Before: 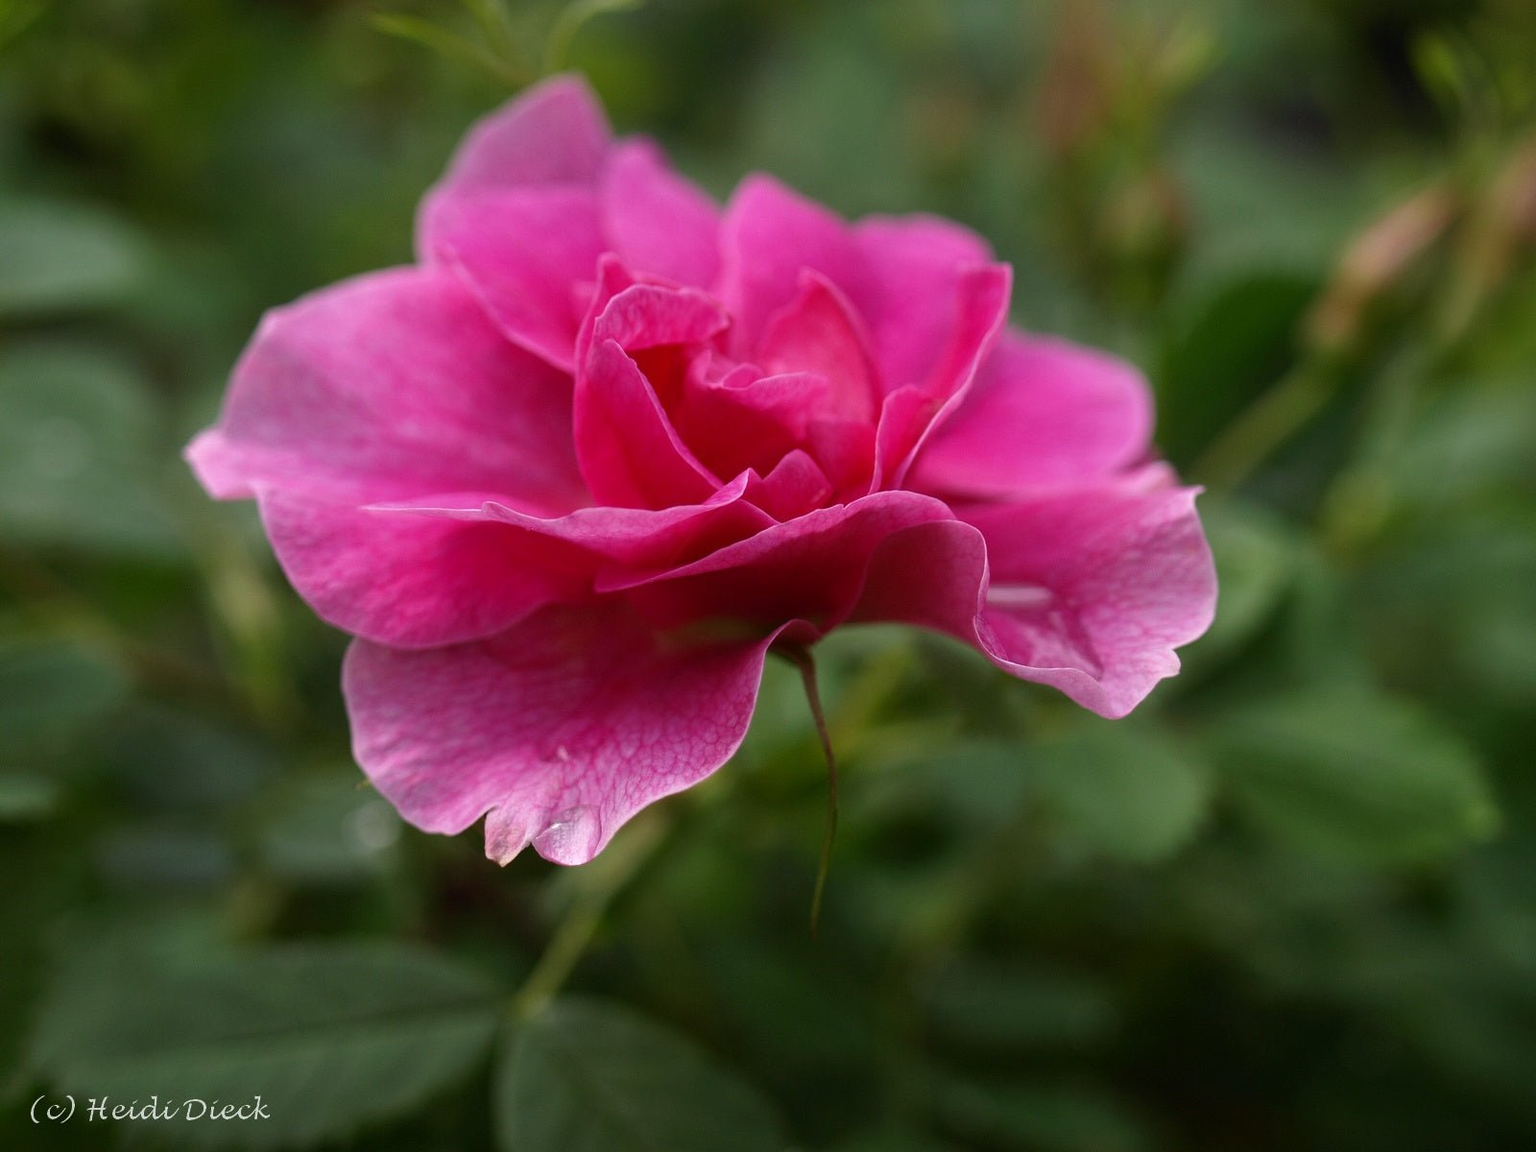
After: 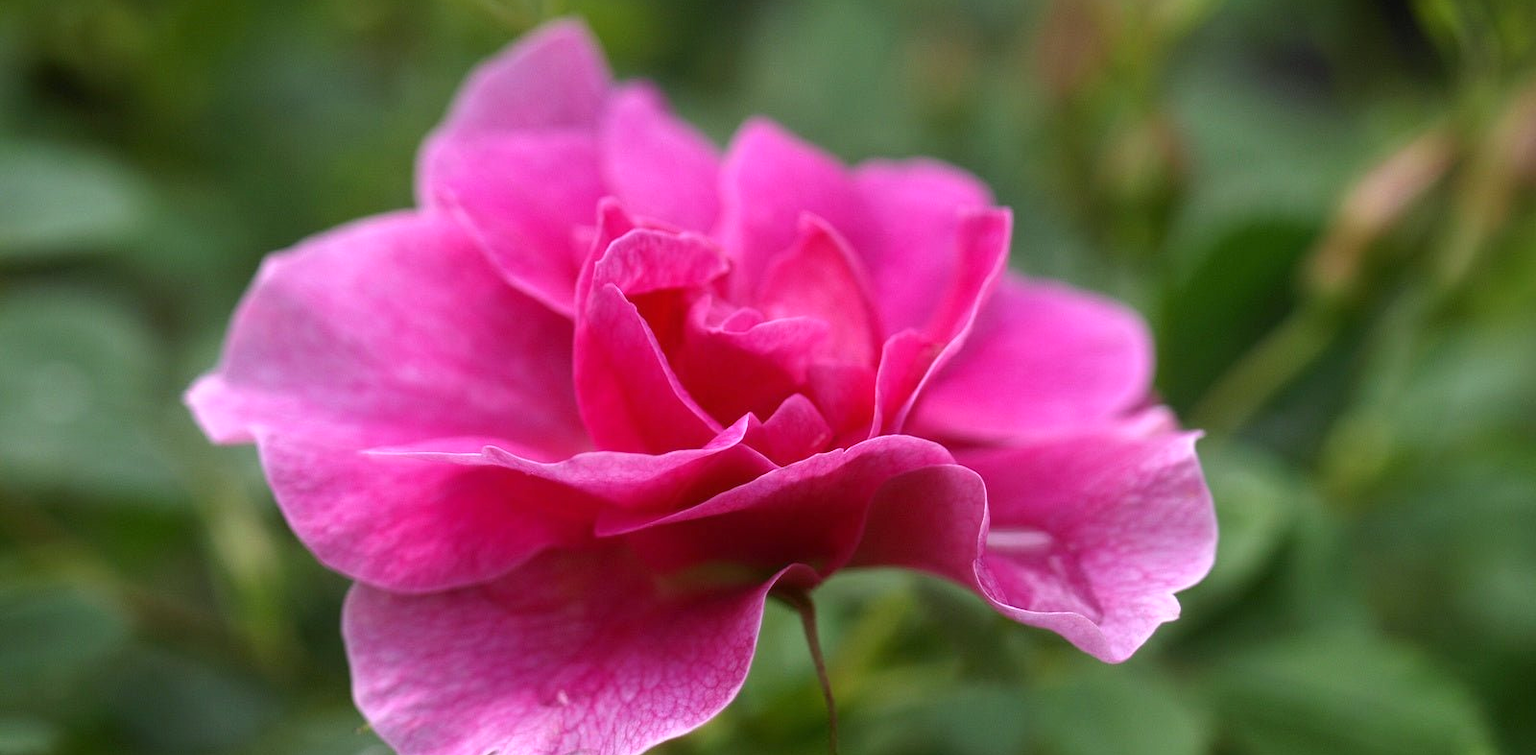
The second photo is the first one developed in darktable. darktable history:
white balance: red 0.967, blue 1.049
exposure: black level correction 0, exposure 0.5 EV, compensate exposure bias true, compensate highlight preservation false
crop and rotate: top 4.848%, bottom 29.503%
